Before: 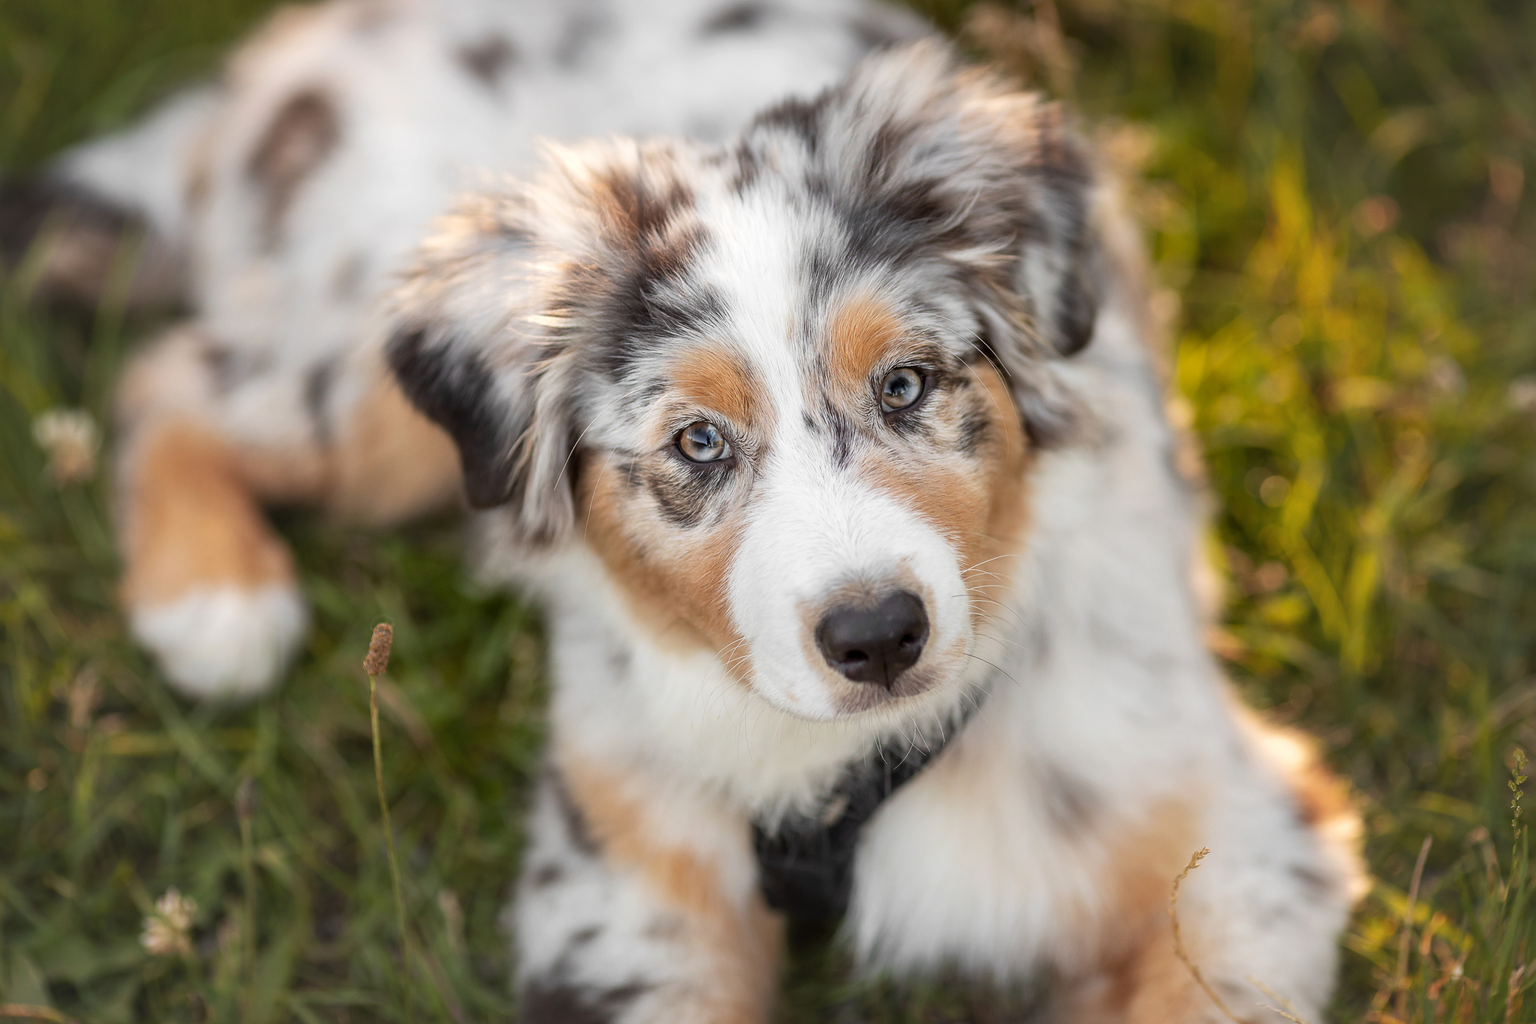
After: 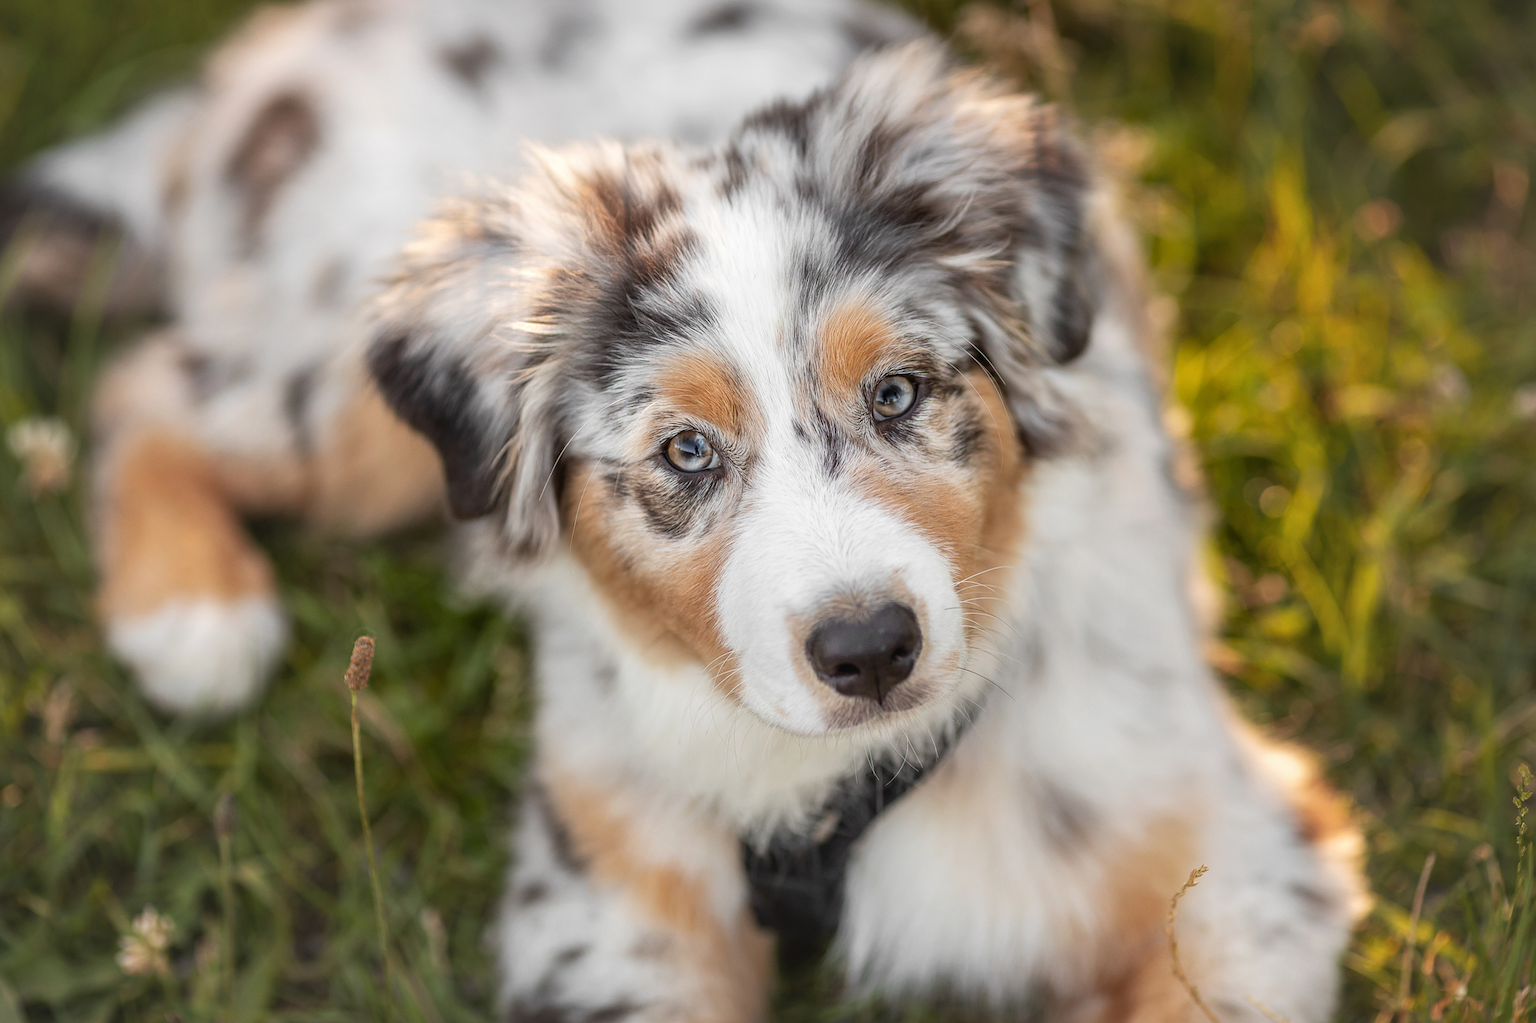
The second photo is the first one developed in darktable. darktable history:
tone equalizer: on, module defaults
local contrast: detail 110%
crop: left 1.743%, right 0.268%, bottom 2.011%
